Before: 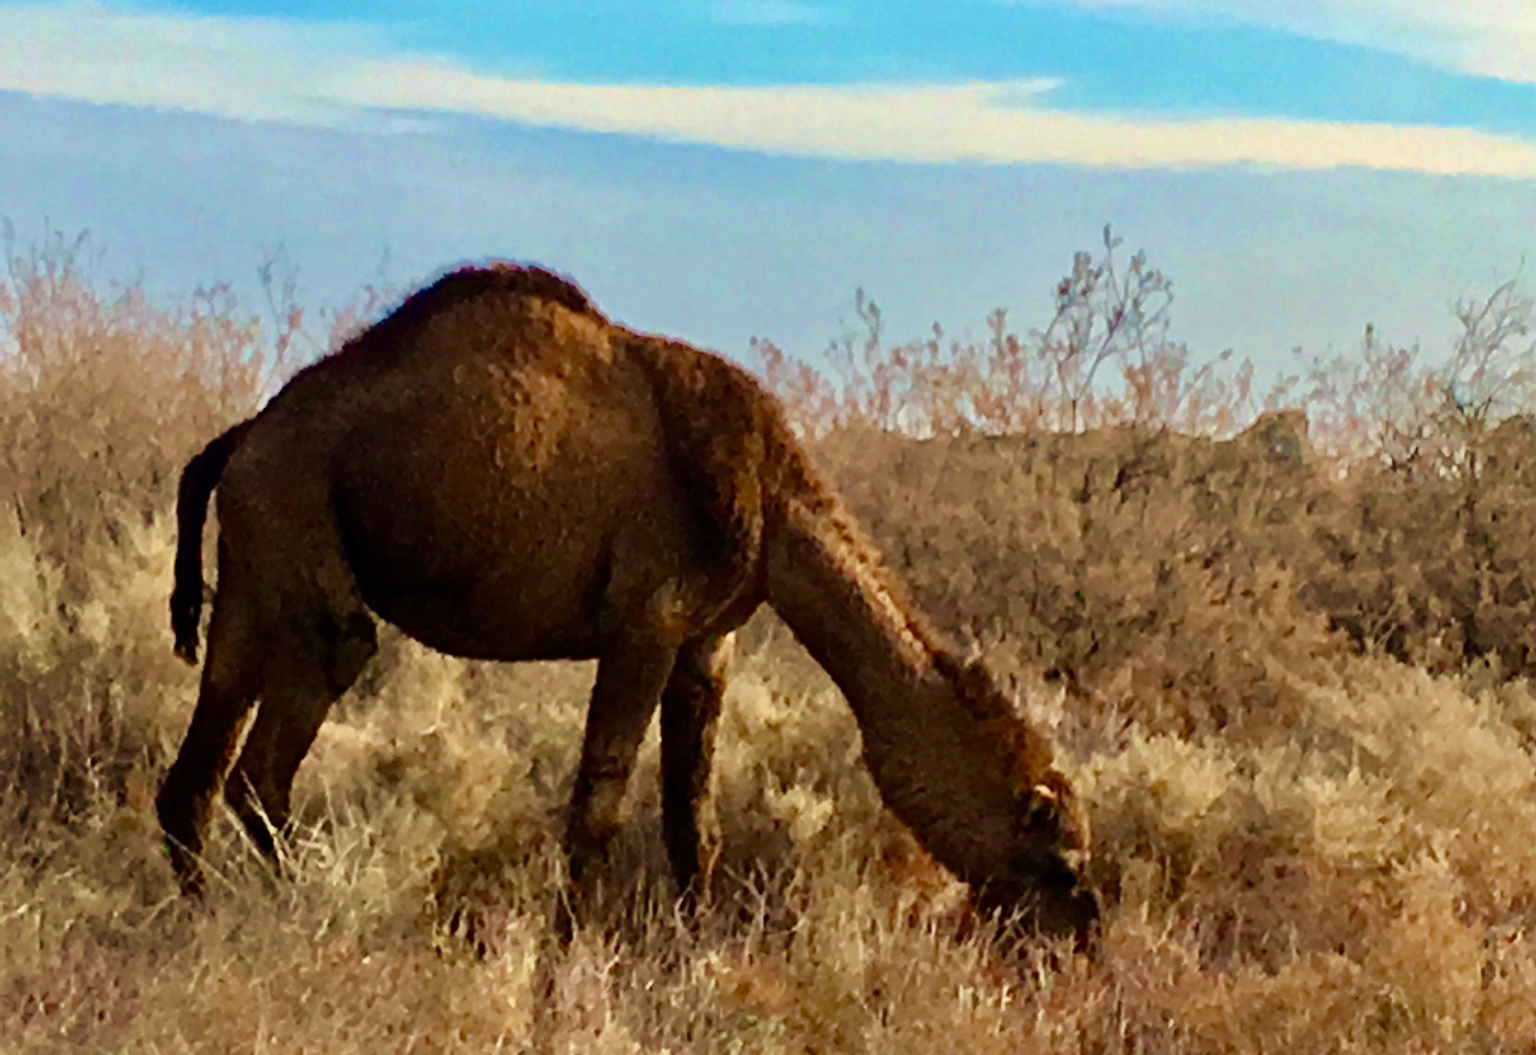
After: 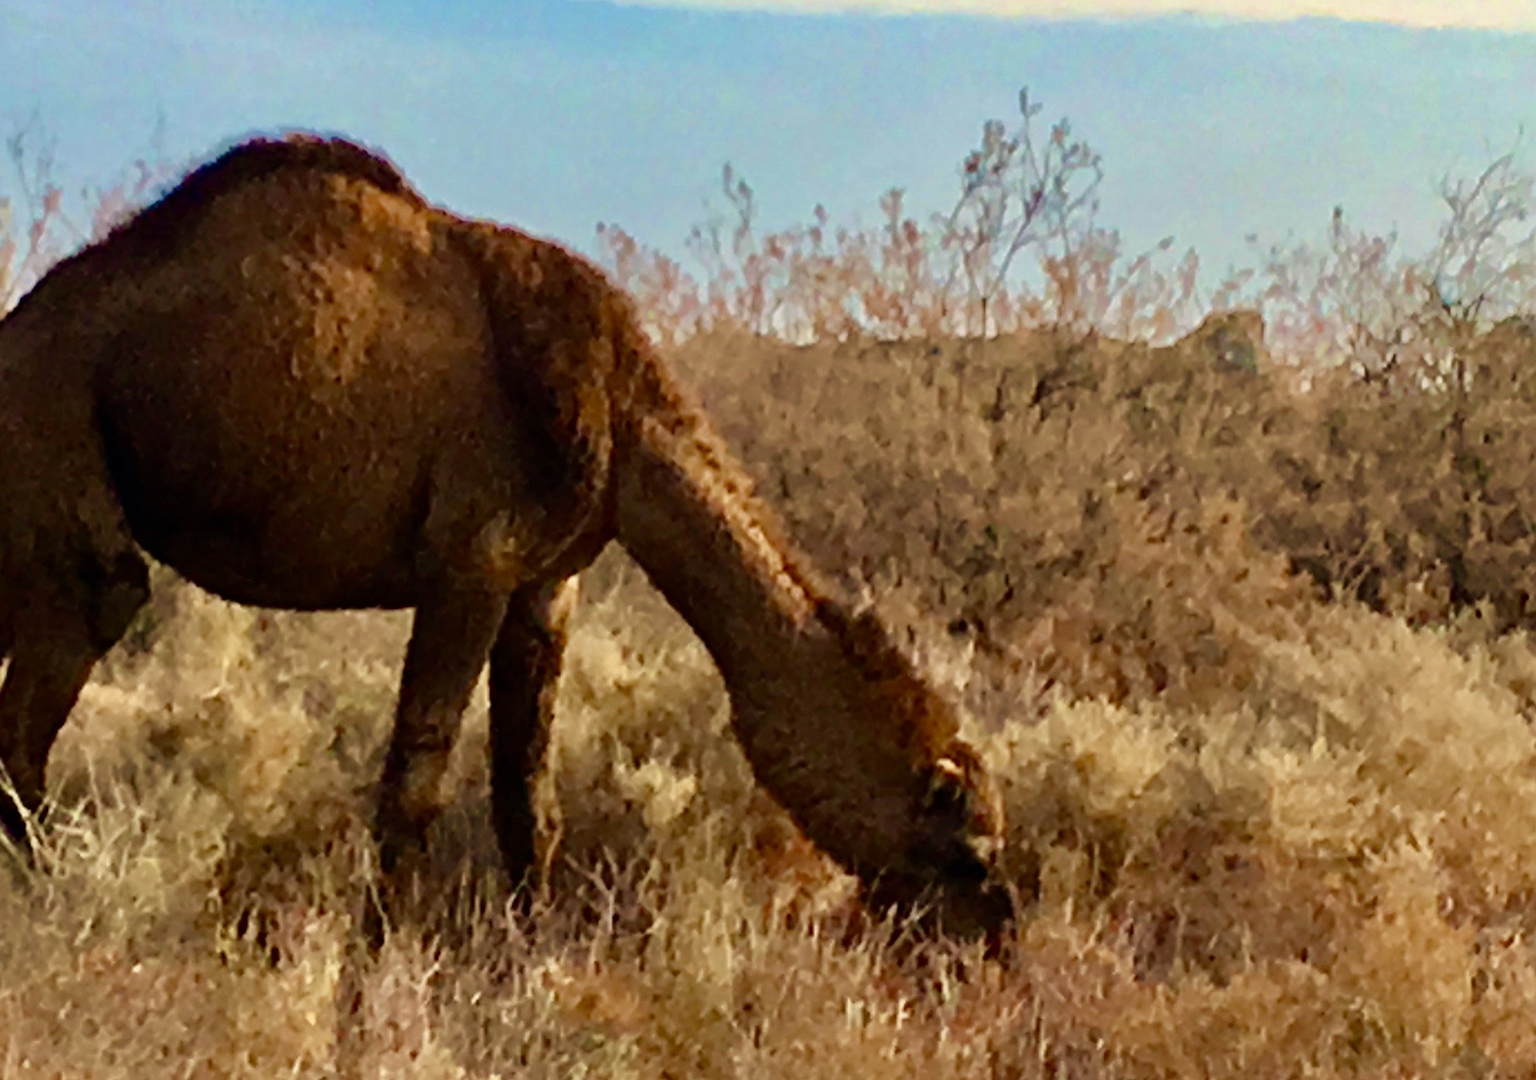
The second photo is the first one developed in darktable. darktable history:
crop: left 16.406%, top 14.36%
